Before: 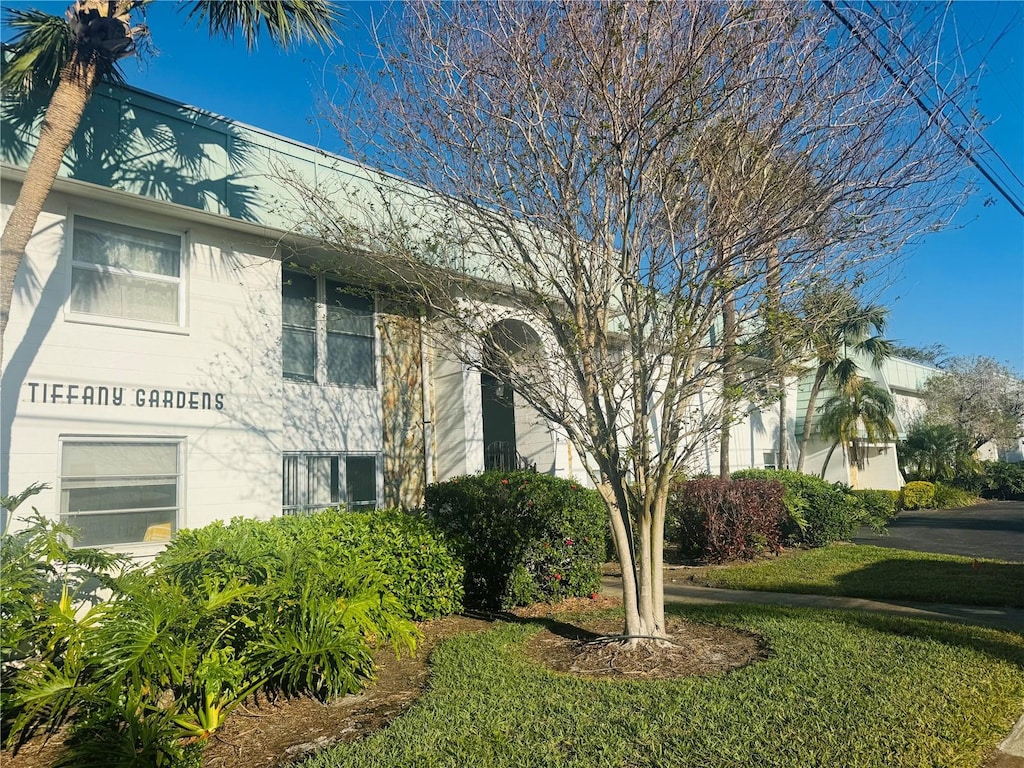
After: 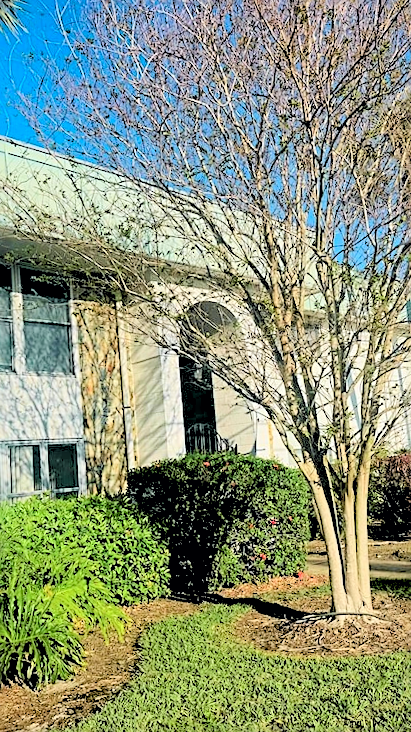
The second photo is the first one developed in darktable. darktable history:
color correction: highlights a* -0.137, highlights b* 0.137
haze removal: compatibility mode true, adaptive false
shadows and highlights: low approximation 0.01, soften with gaussian
tone curve: curves: ch0 [(0, 0) (0.051, 0.03) (0.096, 0.071) (0.251, 0.234) (0.461, 0.515) (0.605, 0.692) (0.761, 0.824) (0.881, 0.907) (1, 0.984)]; ch1 [(0, 0) (0.1, 0.038) (0.318, 0.243) (0.399, 0.351) (0.478, 0.469) (0.499, 0.499) (0.534, 0.541) (0.567, 0.592) (0.601, 0.629) (0.666, 0.7) (1, 1)]; ch2 [(0, 0) (0.453, 0.45) (0.479, 0.483) (0.504, 0.499) (0.52, 0.519) (0.541, 0.559) (0.601, 0.622) (0.824, 0.815) (1, 1)], color space Lab, independent channels, preserve colors none
crop: left 28.583%, right 29.231%
sharpen: on, module defaults
rgb levels: levels [[0.027, 0.429, 0.996], [0, 0.5, 1], [0, 0.5, 1]]
rotate and perspective: rotation -2.12°, lens shift (vertical) 0.009, lens shift (horizontal) -0.008, automatic cropping original format, crop left 0.036, crop right 0.964, crop top 0.05, crop bottom 0.959
